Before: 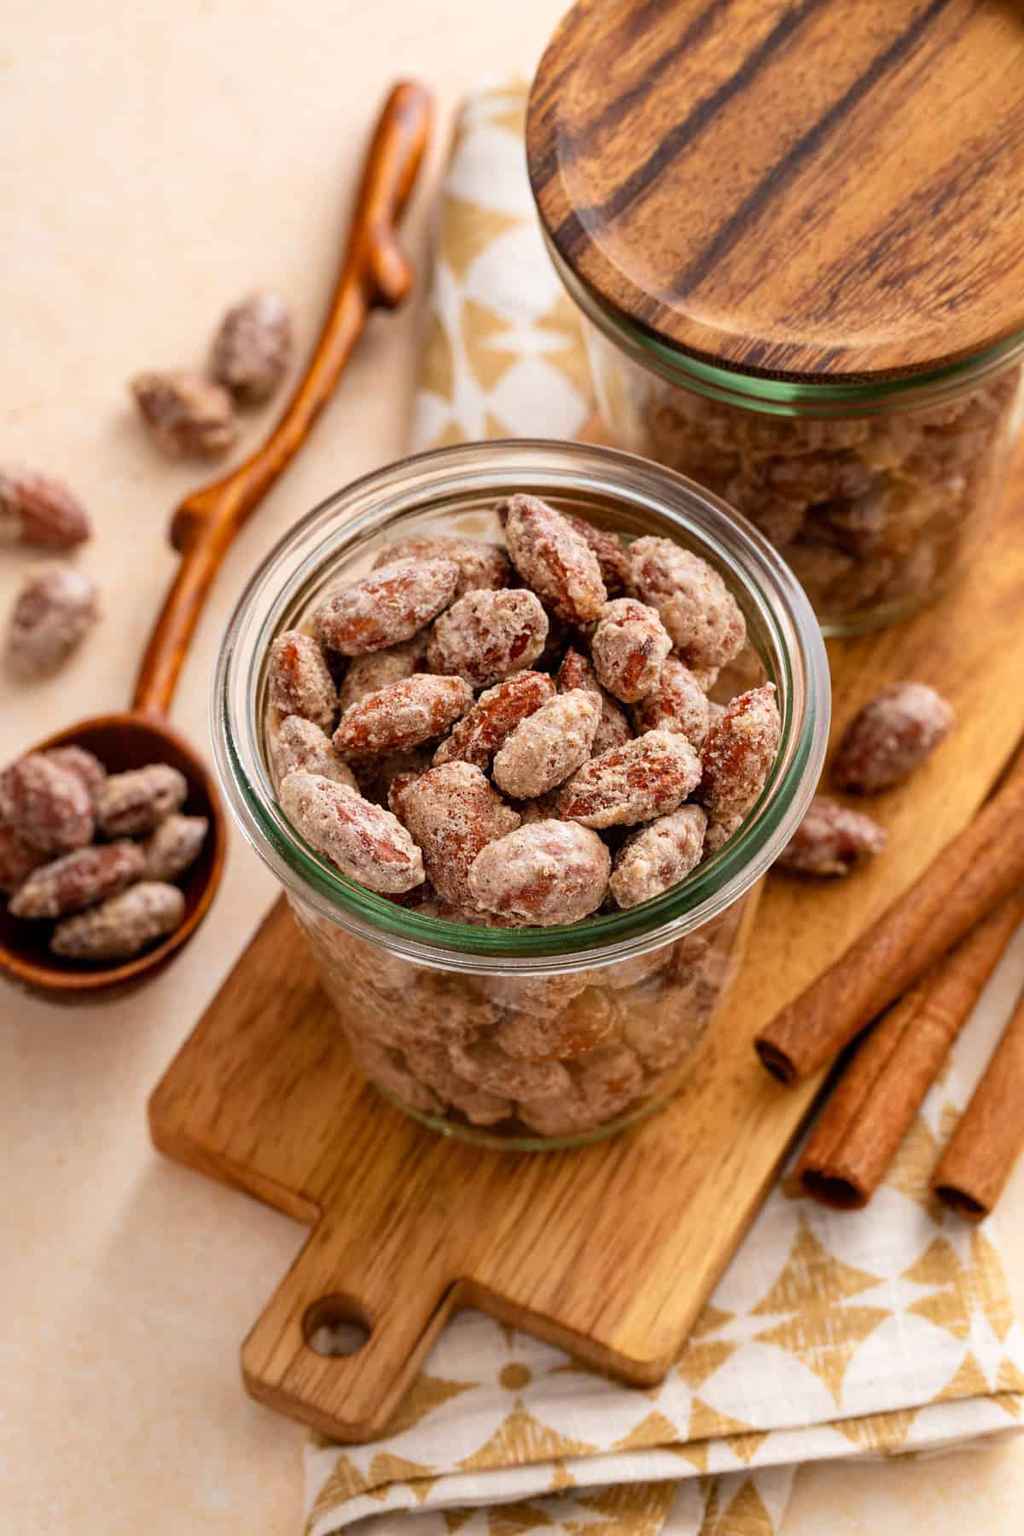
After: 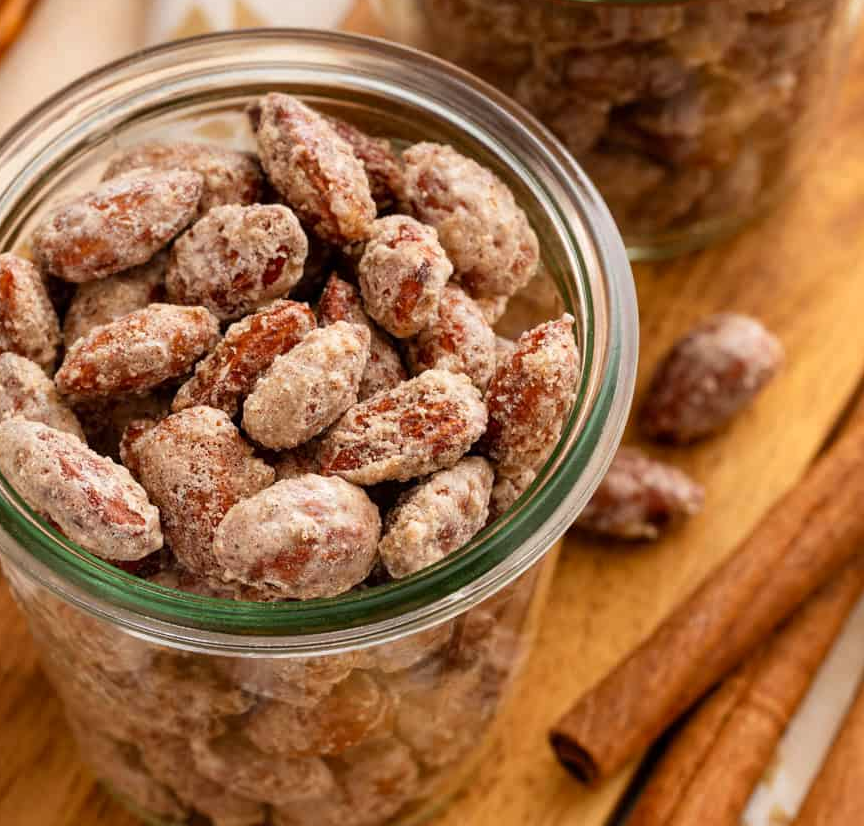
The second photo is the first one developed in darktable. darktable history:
color correction: highlights b* 3
crop and rotate: left 27.938%, top 27.046%, bottom 27.046%
